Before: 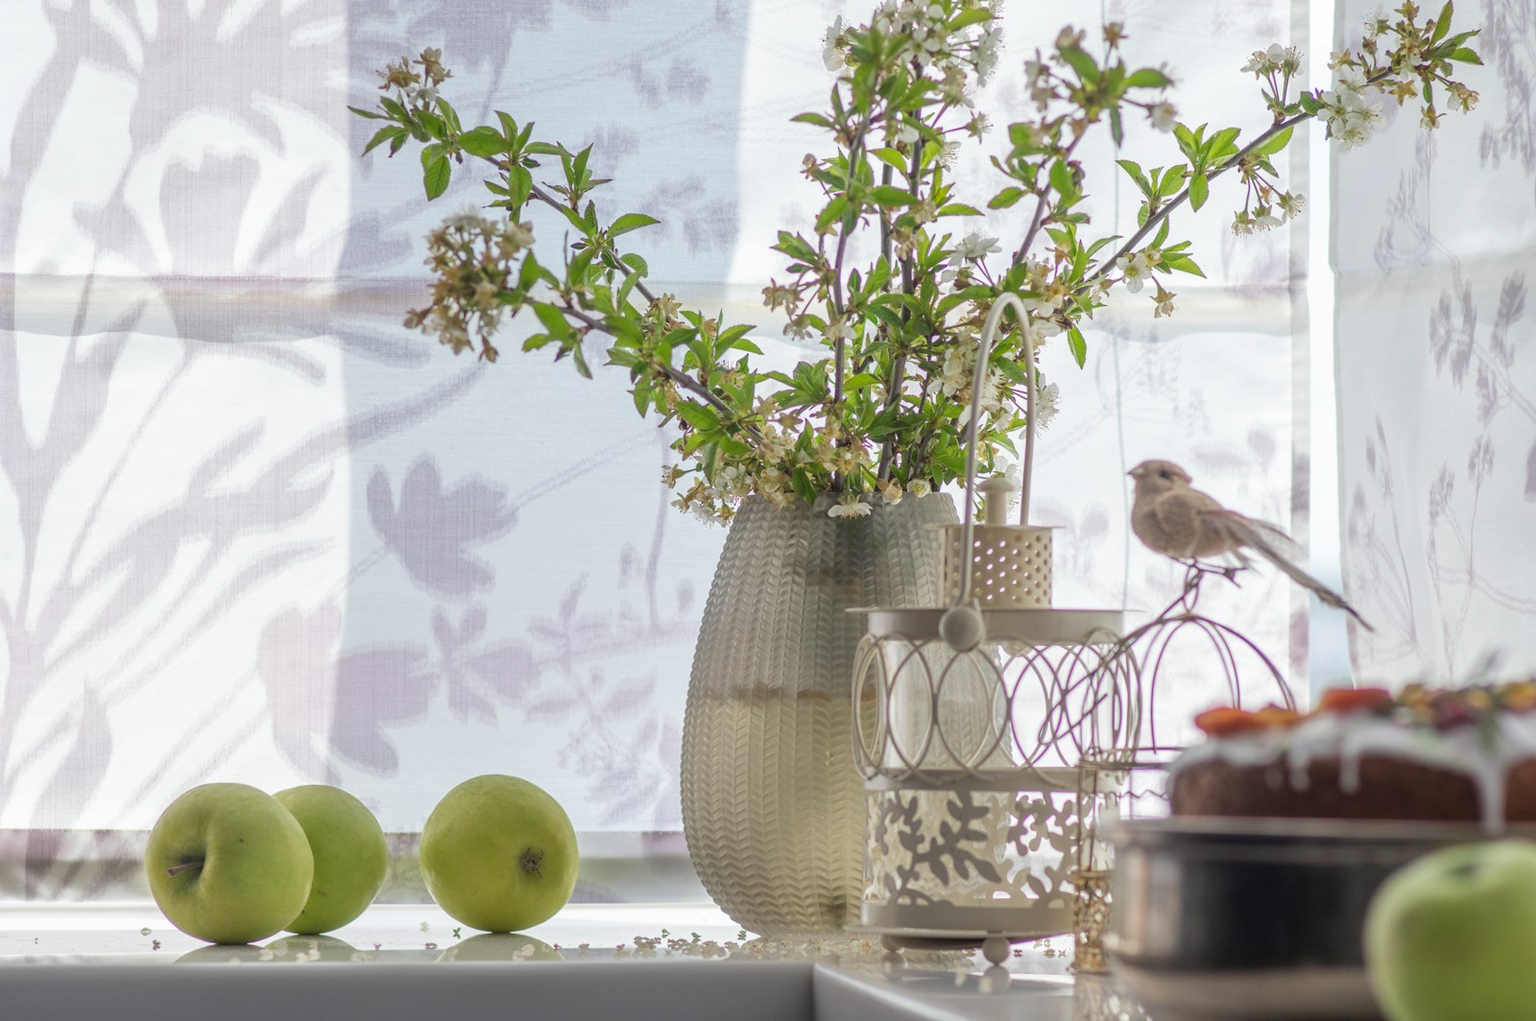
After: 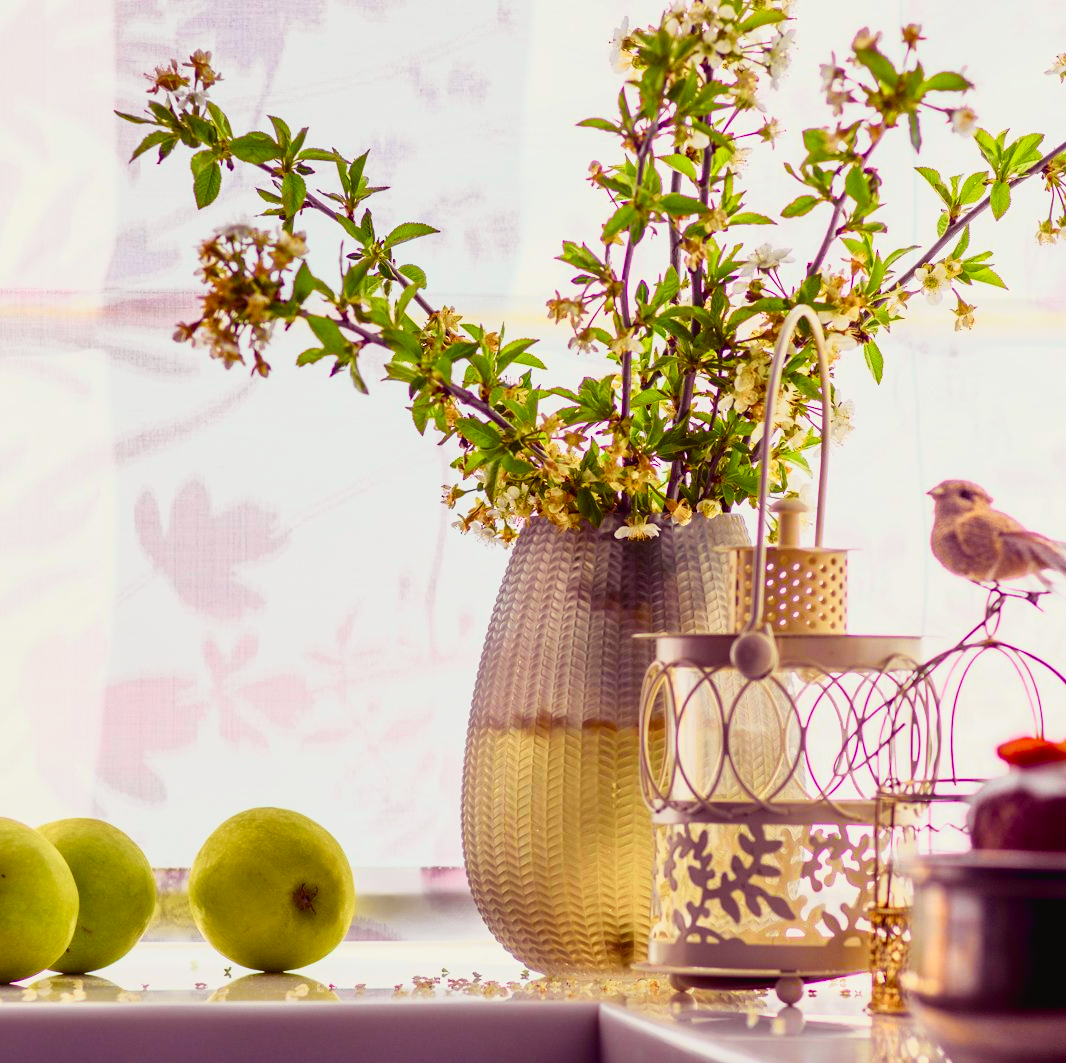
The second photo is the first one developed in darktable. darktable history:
crop and rotate: left 15.546%, right 17.787%
tone curve: curves: ch0 [(0, 0.023) (0.132, 0.075) (0.256, 0.2) (0.463, 0.494) (0.699, 0.816) (0.813, 0.898) (1, 0.943)]; ch1 [(0, 0) (0.32, 0.306) (0.441, 0.41) (0.476, 0.466) (0.498, 0.5) (0.518, 0.519) (0.546, 0.571) (0.604, 0.651) (0.733, 0.817) (1, 1)]; ch2 [(0, 0) (0.312, 0.313) (0.431, 0.425) (0.483, 0.477) (0.503, 0.503) (0.526, 0.507) (0.564, 0.575) (0.614, 0.695) (0.713, 0.767) (0.985, 0.966)], color space Lab, independent channels
color balance rgb: shadows lift › luminance -21.66%, shadows lift › chroma 8.98%, shadows lift › hue 283.37°, power › chroma 1.55%, power › hue 25.59°, highlights gain › luminance 6.08%, highlights gain › chroma 2.55%, highlights gain › hue 90°, global offset › luminance -0.87%, perceptual saturation grading › global saturation 27.49%, perceptual saturation grading › highlights -28.39%, perceptual saturation grading › mid-tones 15.22%, perceptual saturation grading › shadows 33.98%, perceptual brilliance grading › highlights 10%, perceptual brilliance grading › mid-tones 5%
exposure: exposure -0.293 EV, compensate highlight preservation false
